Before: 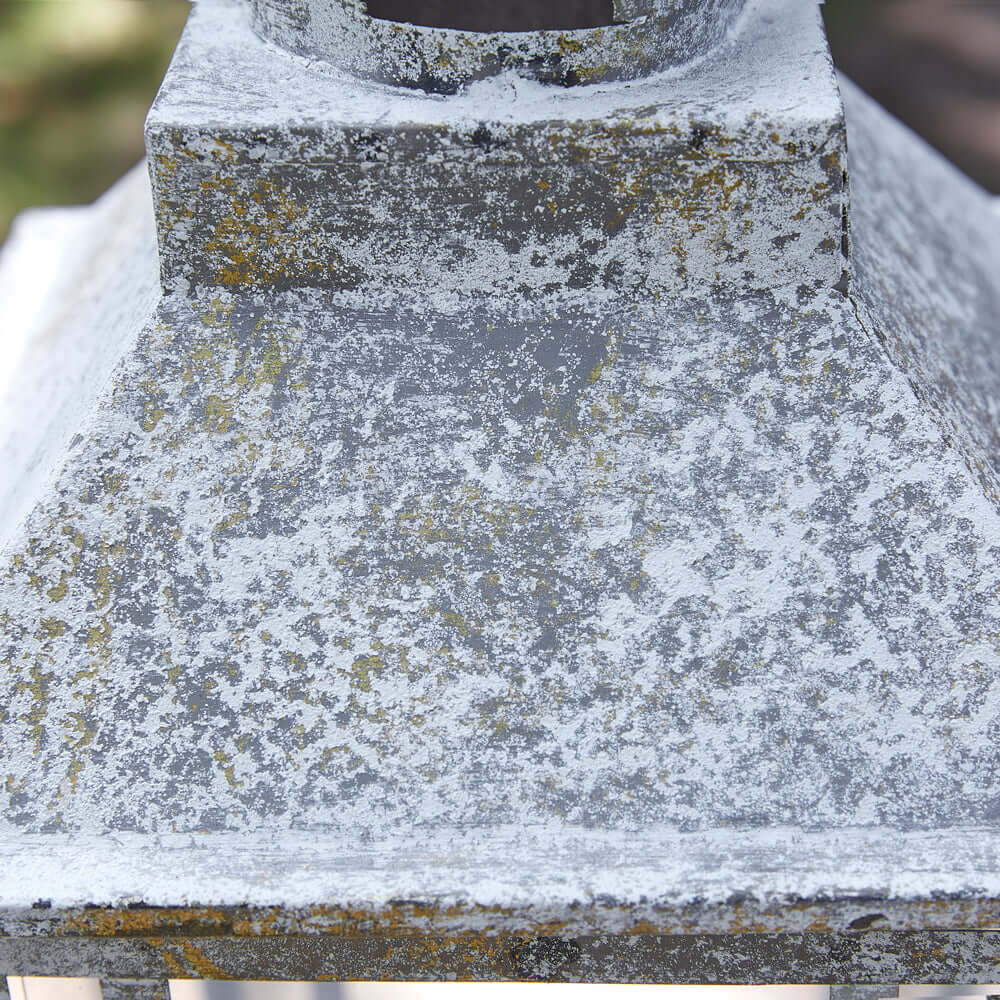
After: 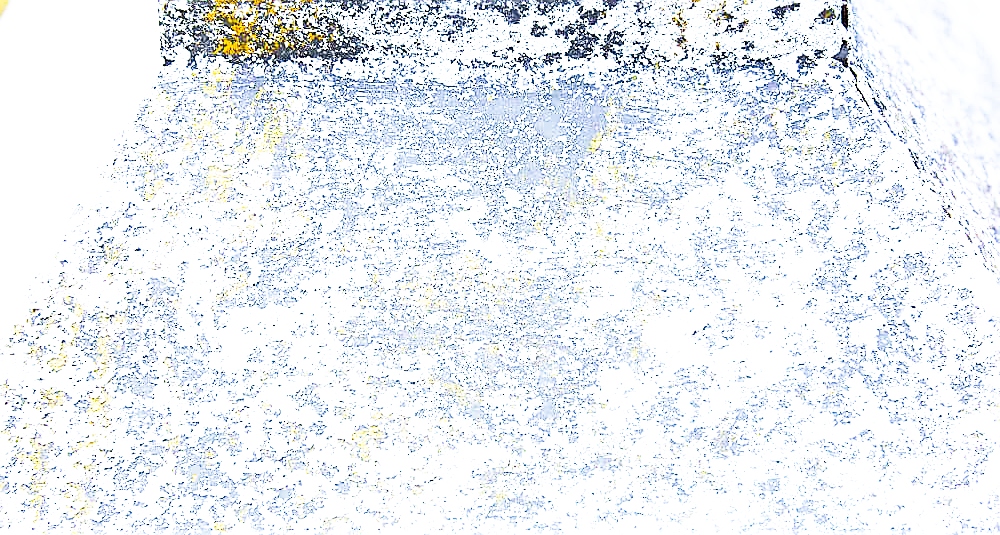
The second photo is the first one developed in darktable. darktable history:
base curve: curves: ch0 [(0, 0) (0.007, 0.004) (0.027, 0.03) (0.046, 0.07) (0.207, 0.54) (0.442, 0.872) (0.673, 0.972) (1, 1)], preserve colors none
color balance: contrast 8.5%, output saturation 105%
tone curve: curves: ch0 [(0, 0) (0.003, 0.002) (0.011, 0.002) (0.025, 0.002) (0.044, 0.002) (0.069, 0.002) (0.1, 0.003) (0.136, 0.008) (0.177, 0.03) (0.224, 0.058) (0.277, 0.139) (0.335, 0.233) (0.399, 0.363) (0.468, 0.506) (0.543, 0.649) (0.623, 0.781) (0.709, 0.88) (0.801, 0.956) (0.898, 0.994) (1, 1)], preserve colors none
crop and rotate: top 23.043%, bottom 23.437%
sharpen: on, module defaults
